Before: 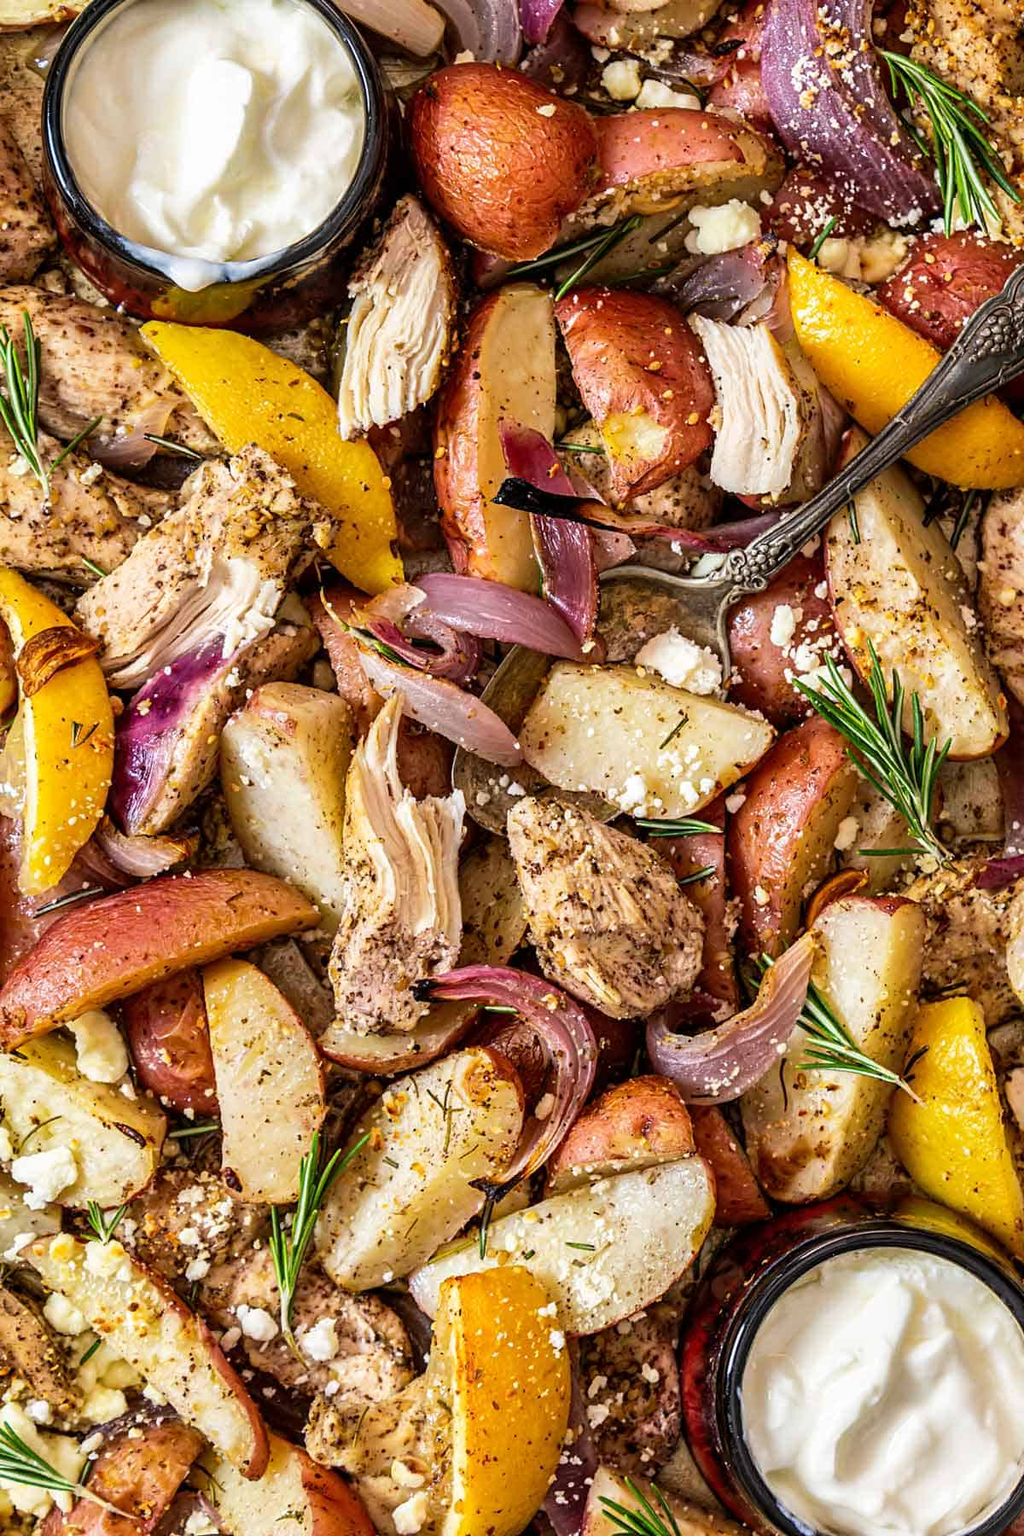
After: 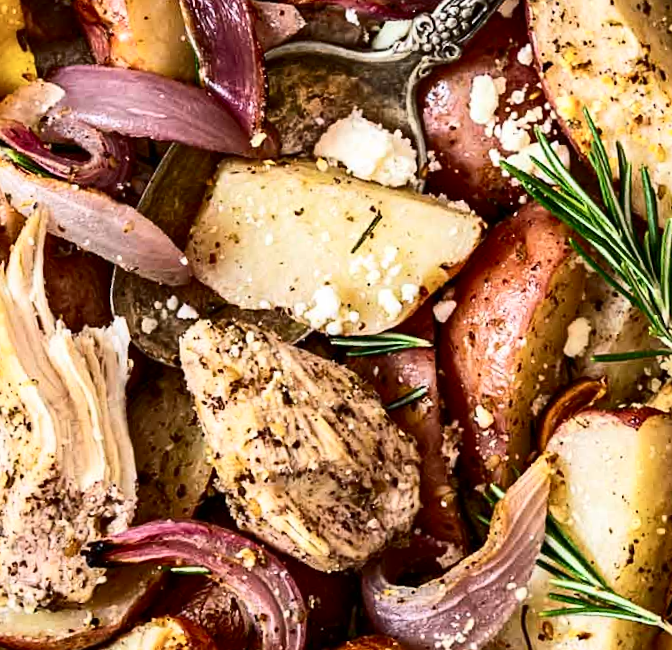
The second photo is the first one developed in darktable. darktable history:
contrast brightness saturation: contrast 0.28
color correction: saturation 0.99
crop: left 36.607%, top 34.735%, right 13.146%, bottom 30.611%
rotate and perspective: rotation -4.2°, shear 0.006, automatic cropping off
